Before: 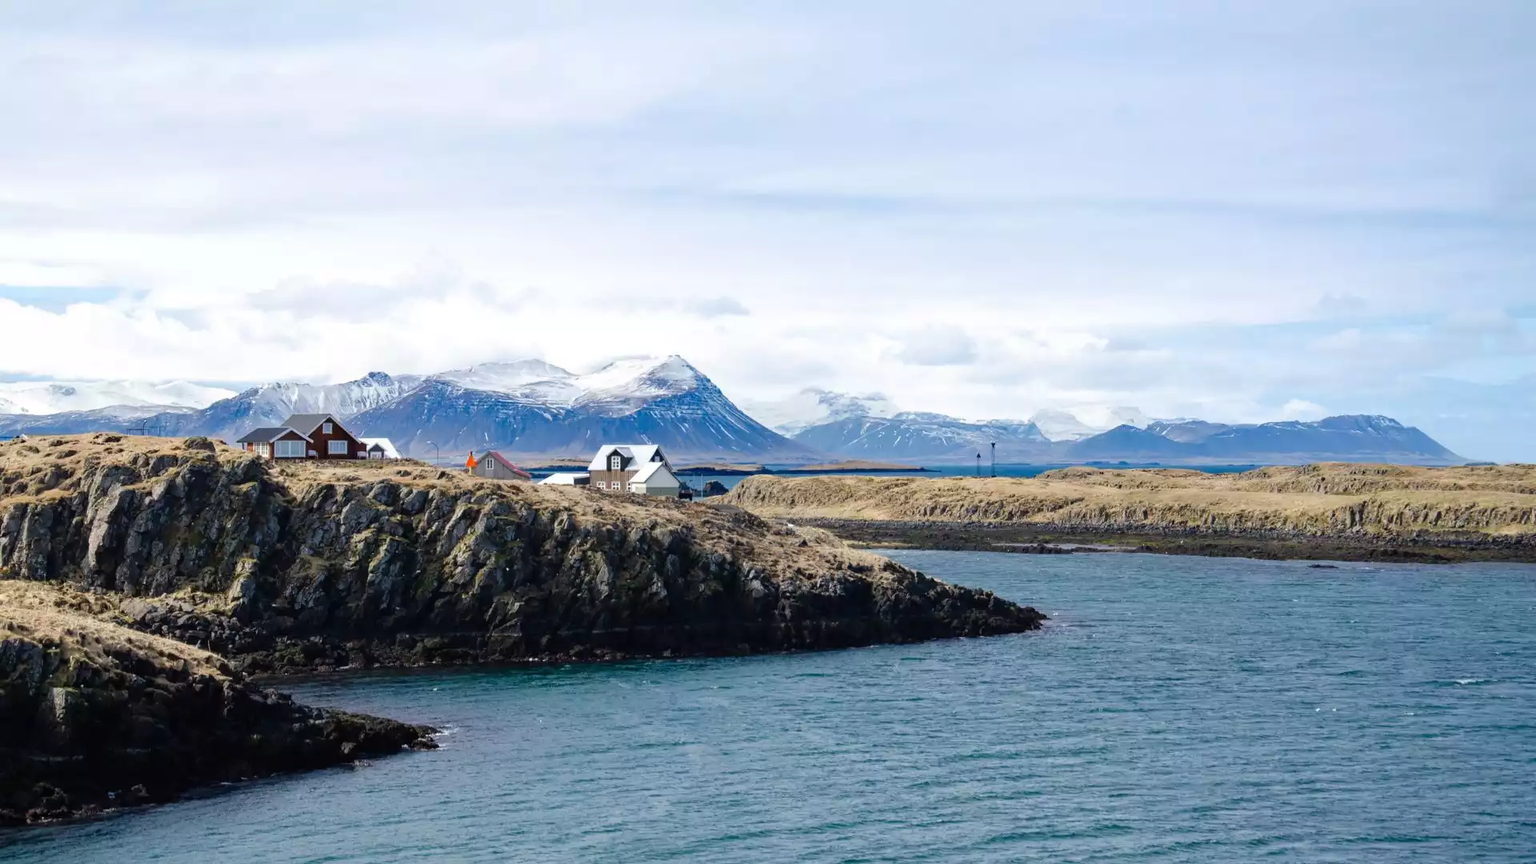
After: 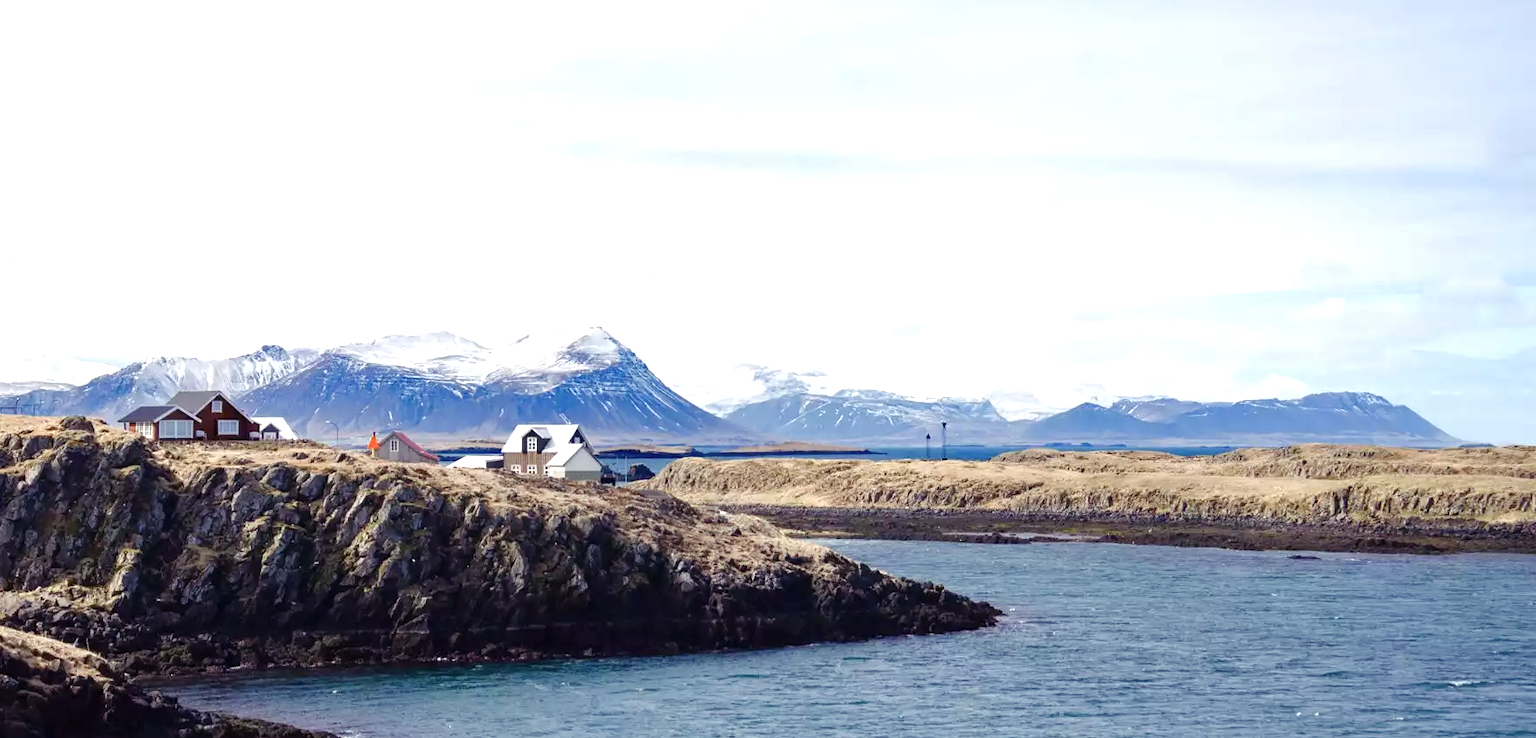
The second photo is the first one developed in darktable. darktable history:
color balance rgb: shadows lift › chroma 6.291%, shadows lift › hue 304.92°, highlights gain › chroma 1.077%, highlights gain › hue 60.2°, perceptual saturation grading › global saturation -10.325%, perceptual saturation grading › highlights -26.244%, perceptual saturation grading › shadows 21.89%, perceptual brilliance grading › global brilliance 12.787%
crop: left 8.431%, top 6.54%, bottom 15.205%
